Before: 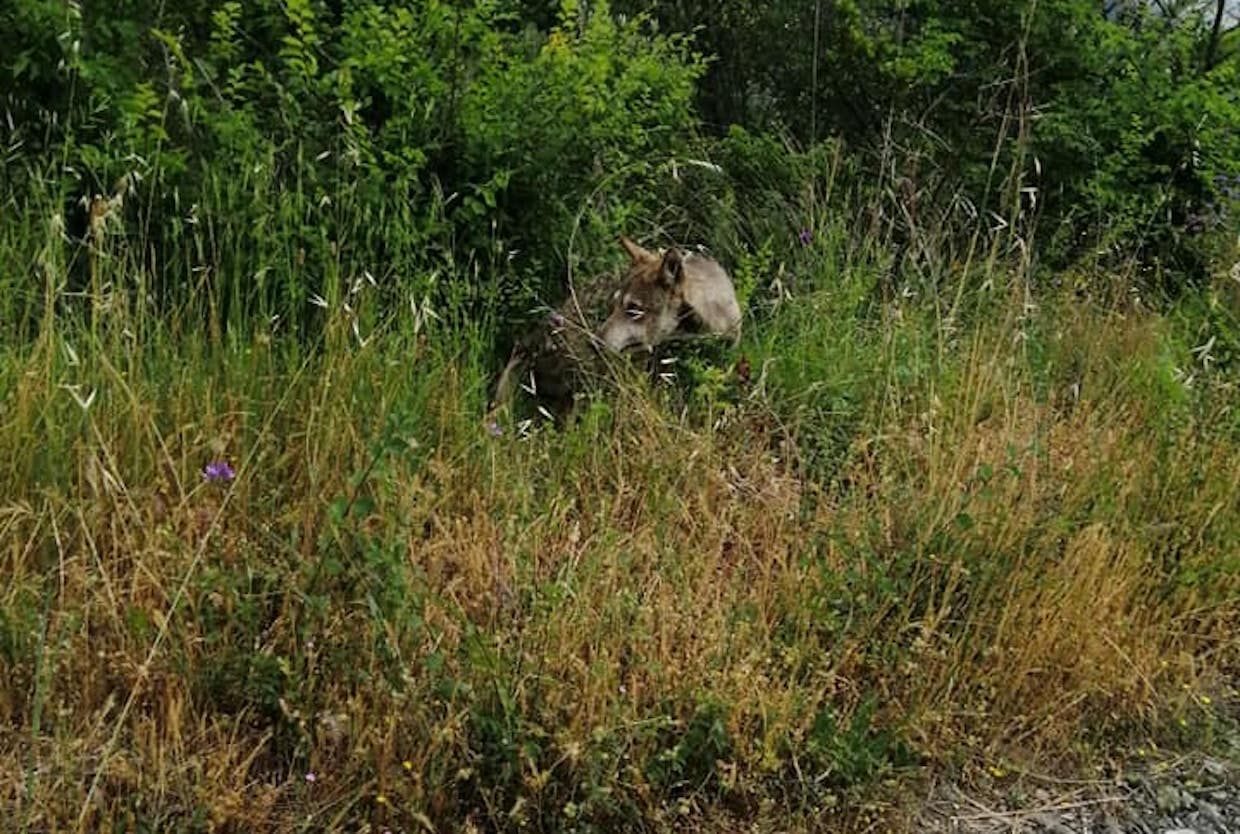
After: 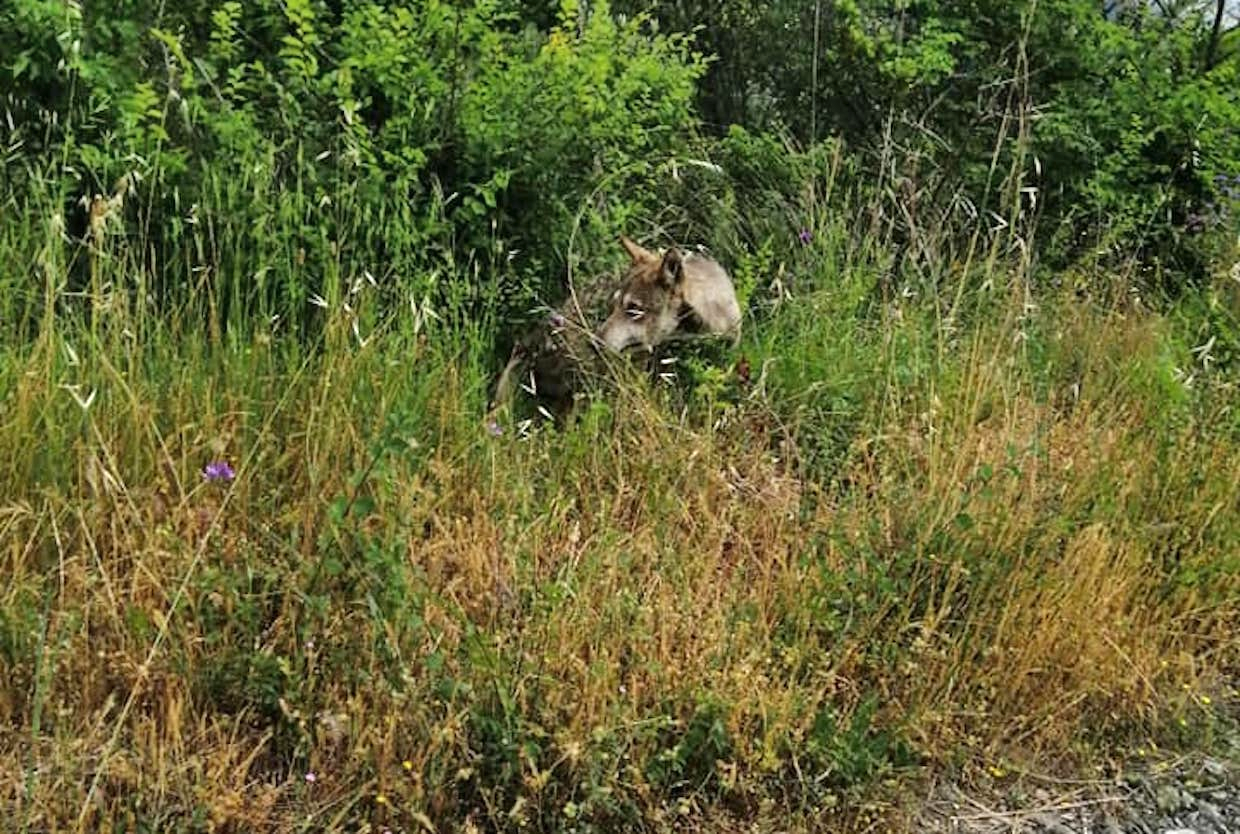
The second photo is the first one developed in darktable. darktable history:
shadows and highlights: shadows 60.06, soften with gaussian
exposure: exposure 0.523 EV, compensate highlight preservation false
